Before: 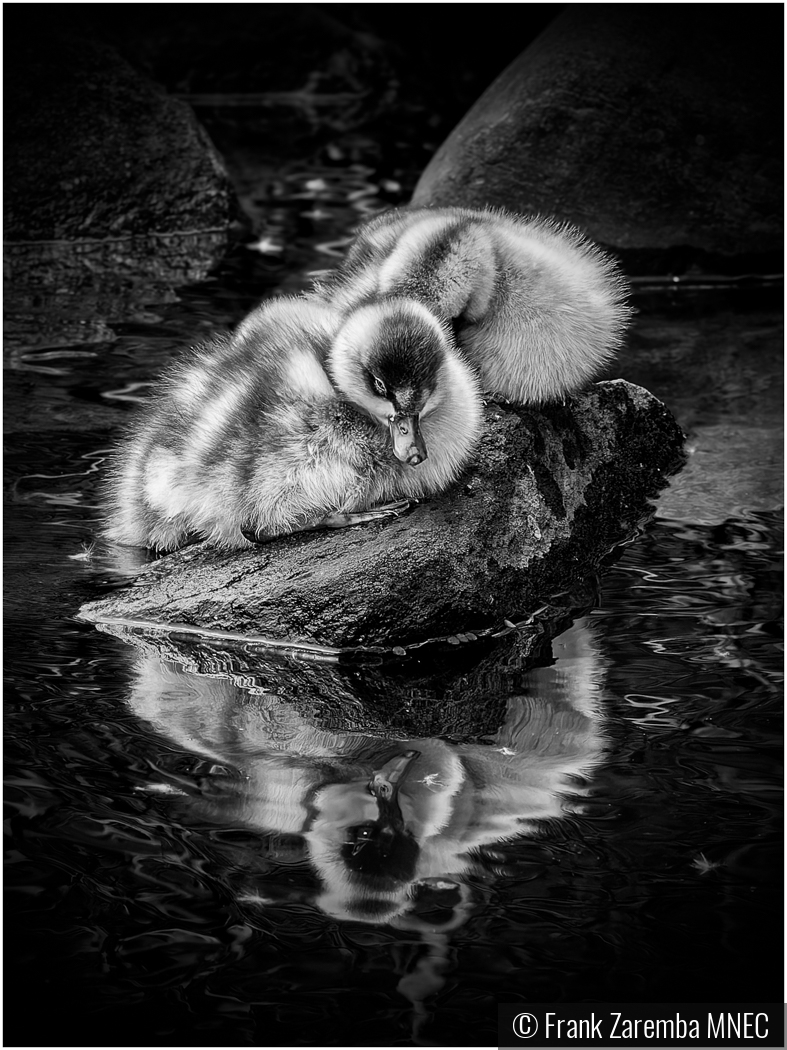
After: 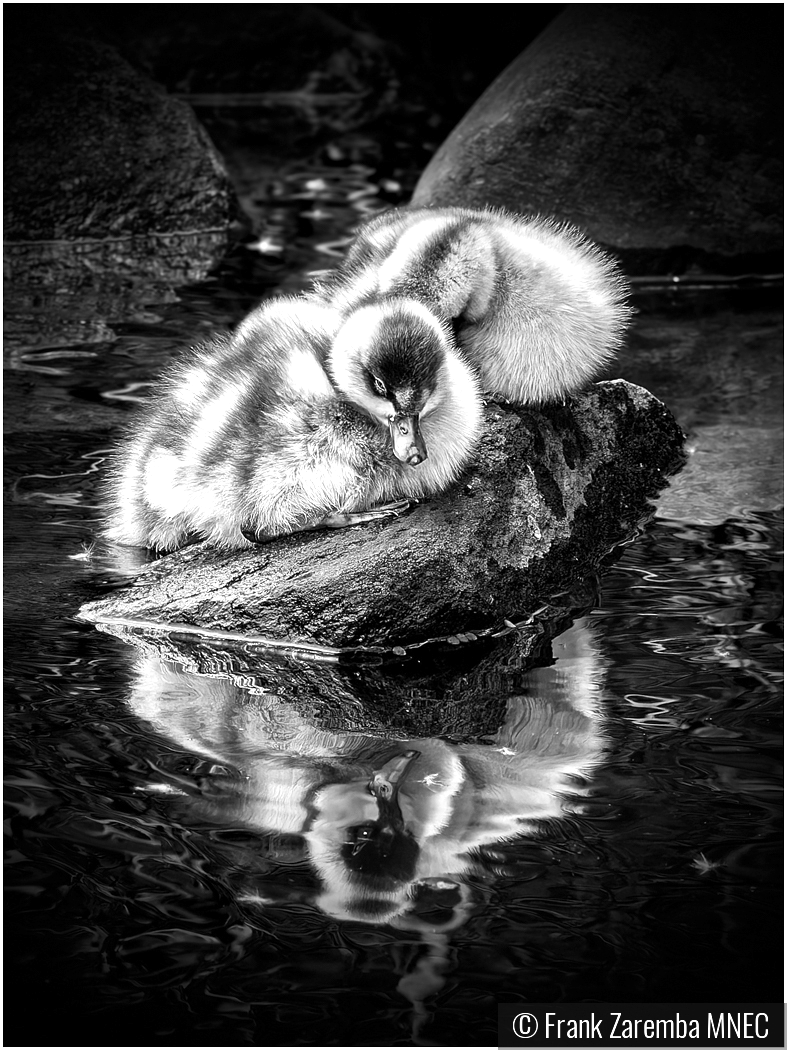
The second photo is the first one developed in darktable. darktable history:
exposure: exposure 0.771 EV, compensate exposure bias true, compensate highlight preservation false
